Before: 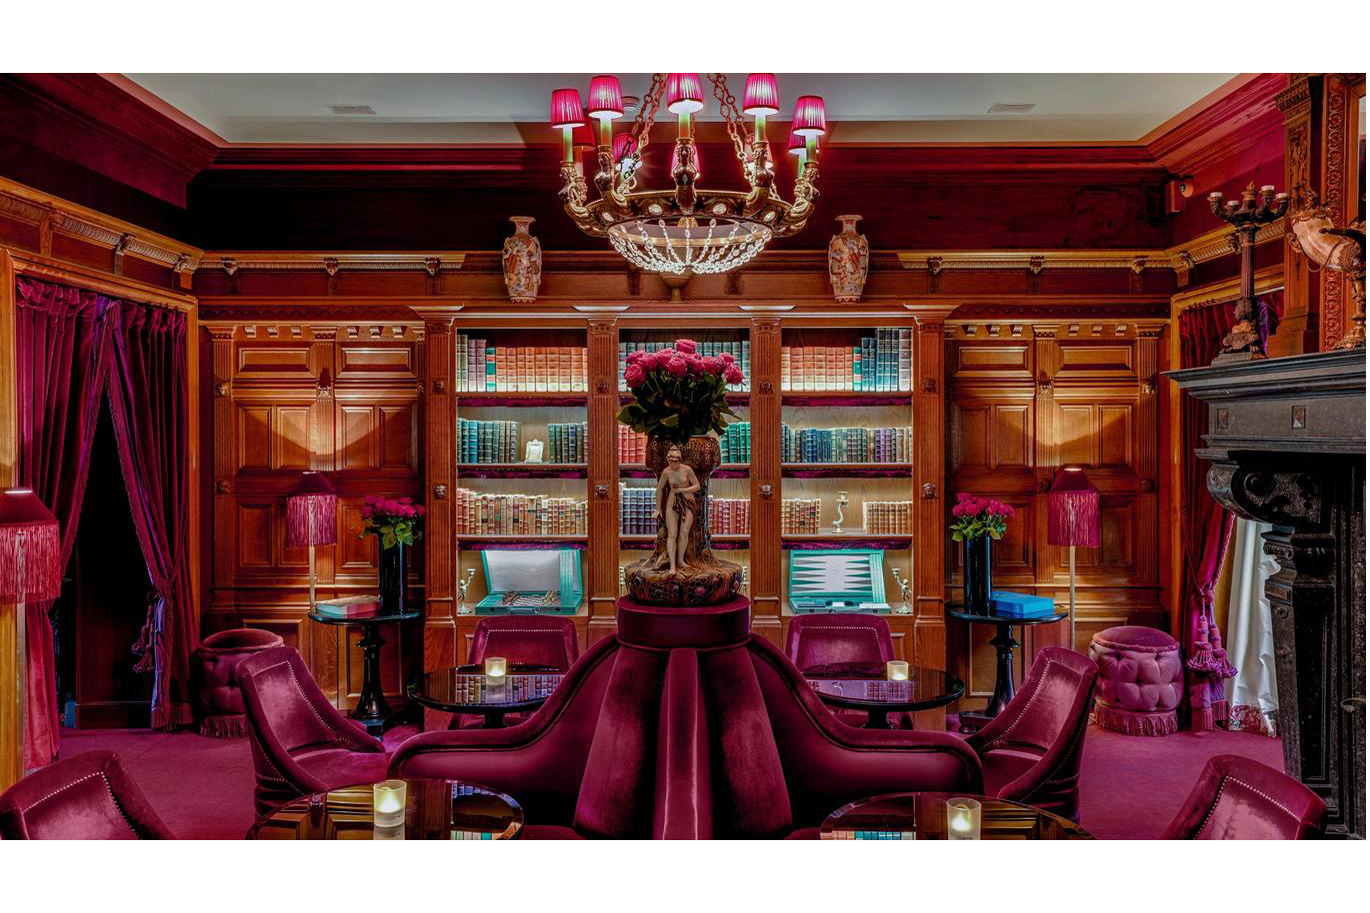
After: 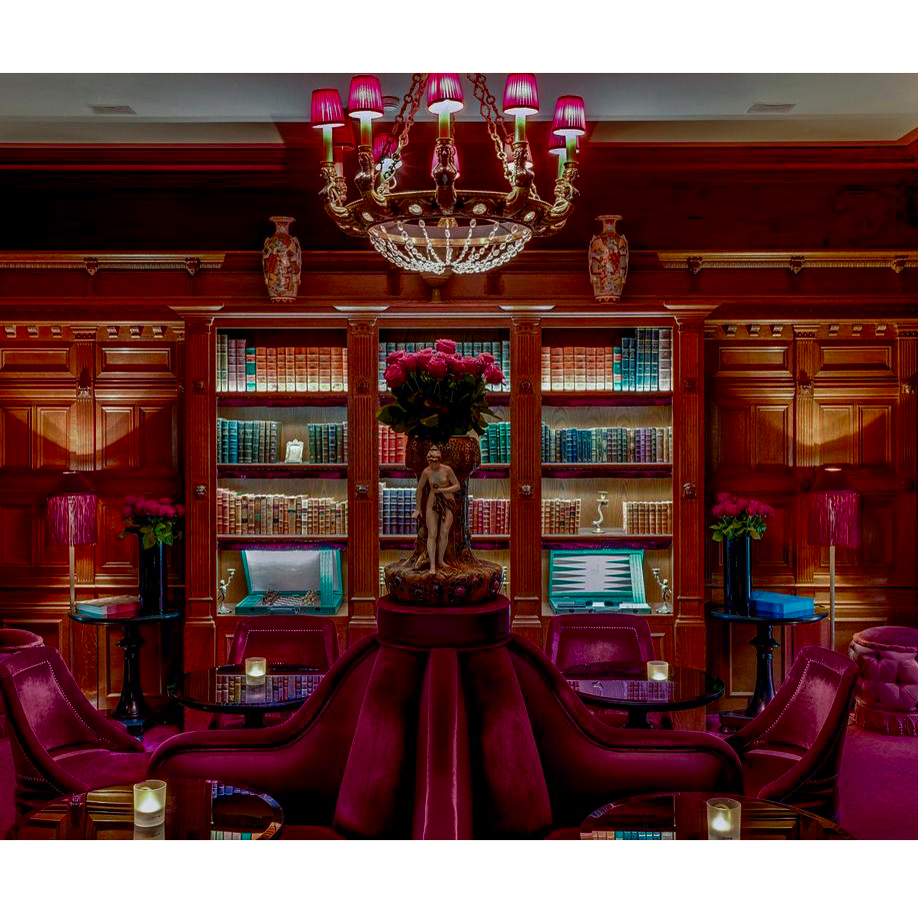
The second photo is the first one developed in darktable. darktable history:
crop and rotate: left 17.619%, right 15.326%
contrast brightness saturation: brightness -0.201, saturation 0.084
